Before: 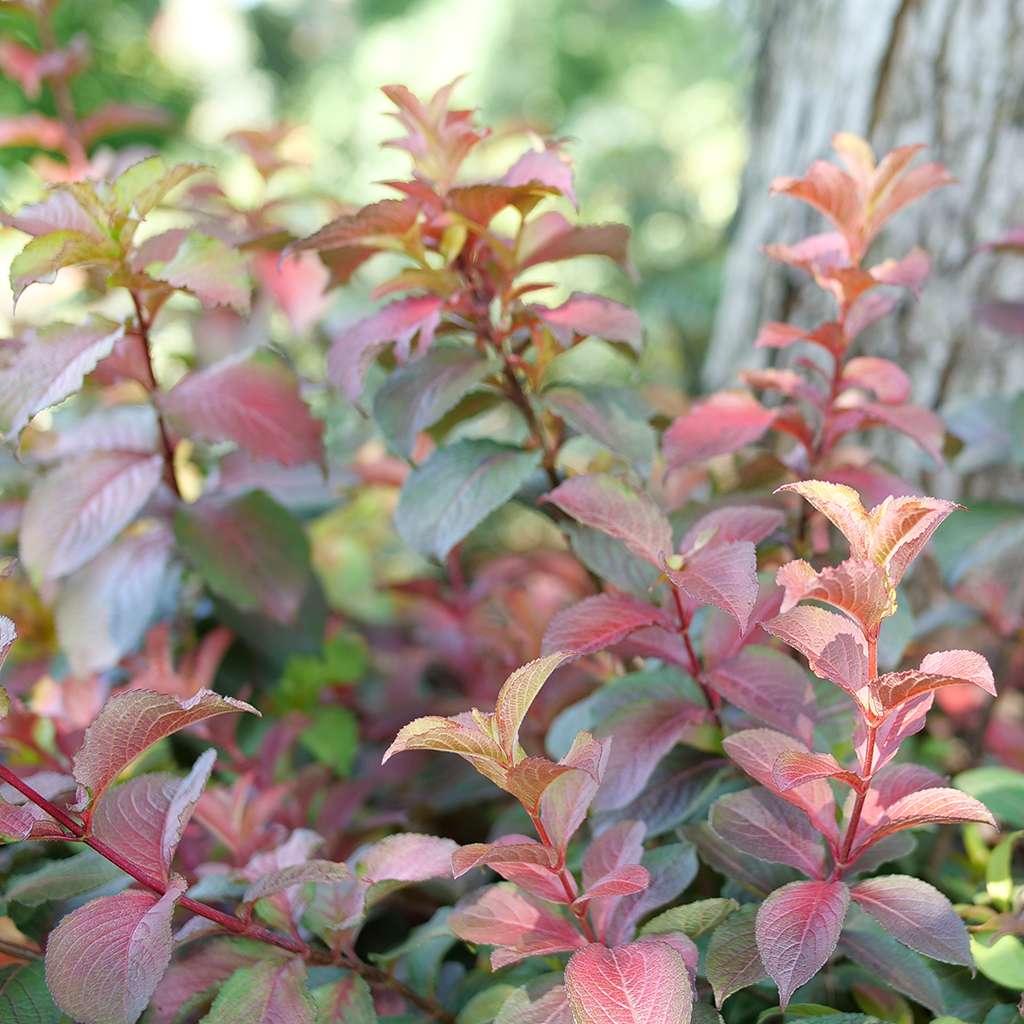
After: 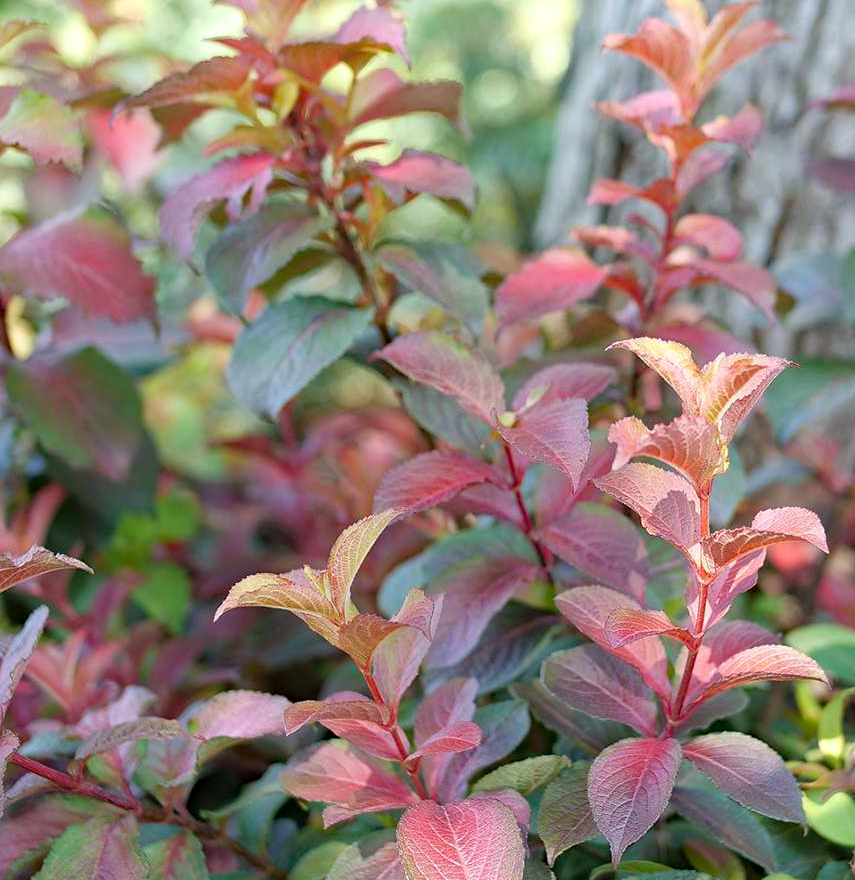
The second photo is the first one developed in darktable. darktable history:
shadows and highlights: shadows 25, highlights -25.01
crop: left 16.493%, top 14.041%
haze removal: compatibility mode true, adaptive false
